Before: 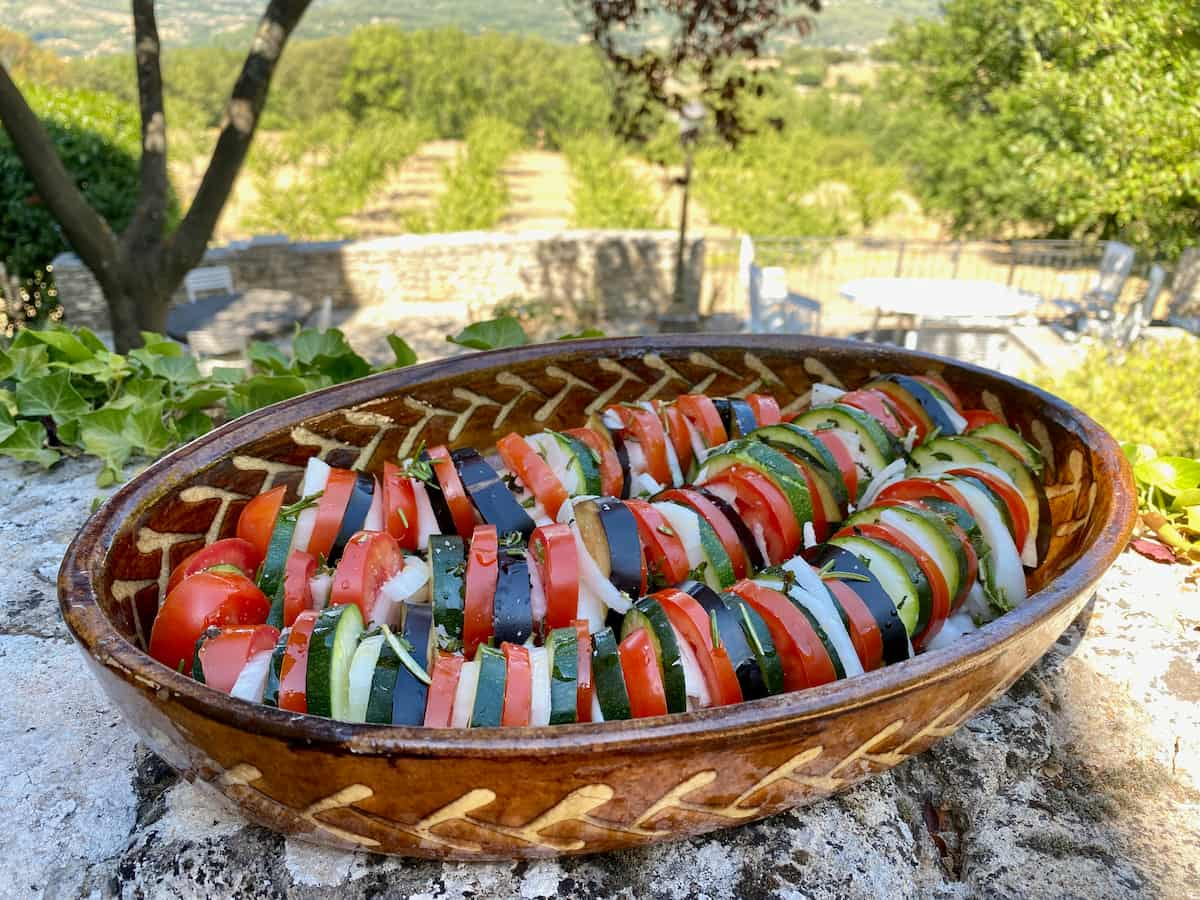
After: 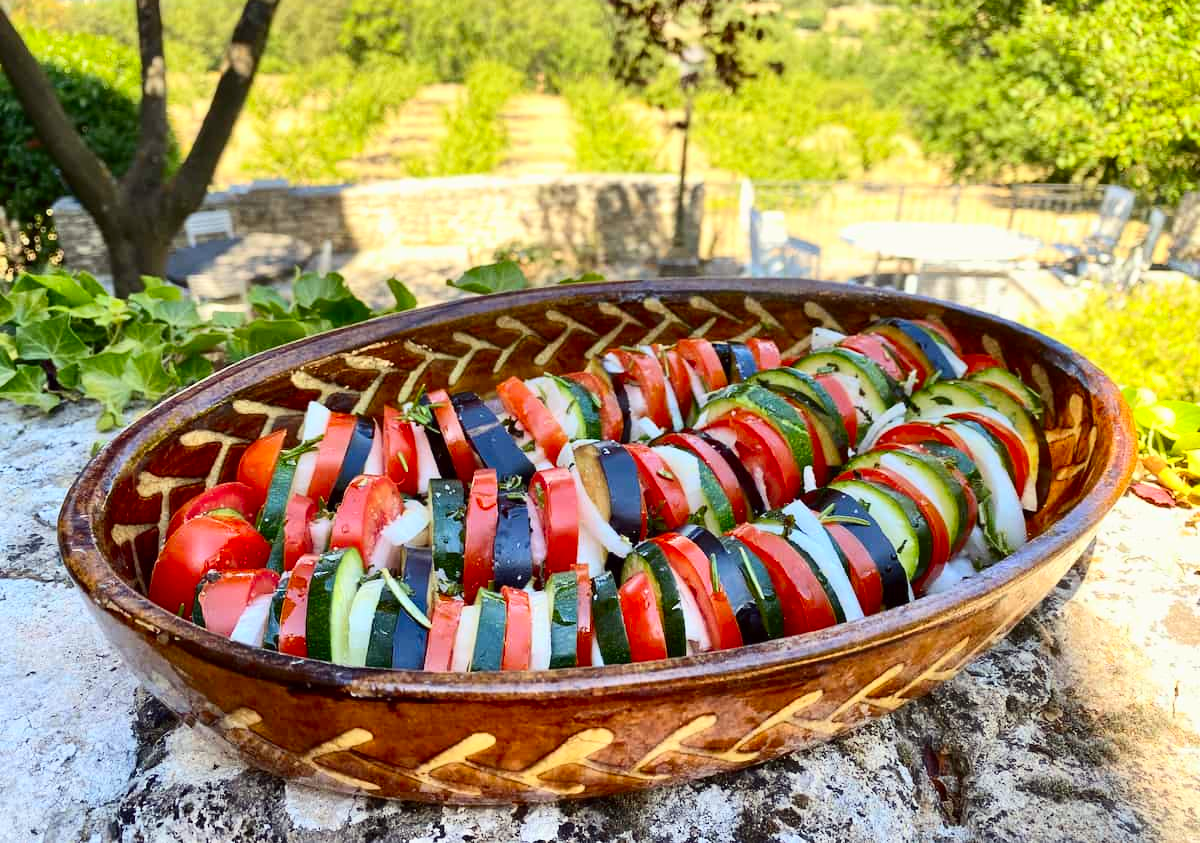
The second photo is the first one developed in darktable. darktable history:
contrast brightness saturation: contrast 0.23, brightness 0.1, saturation 0.29
color correction: highlights a* -0.95, highlights b* 4.5, shadows a* 3.55
crop and rotate: top 6.25%
